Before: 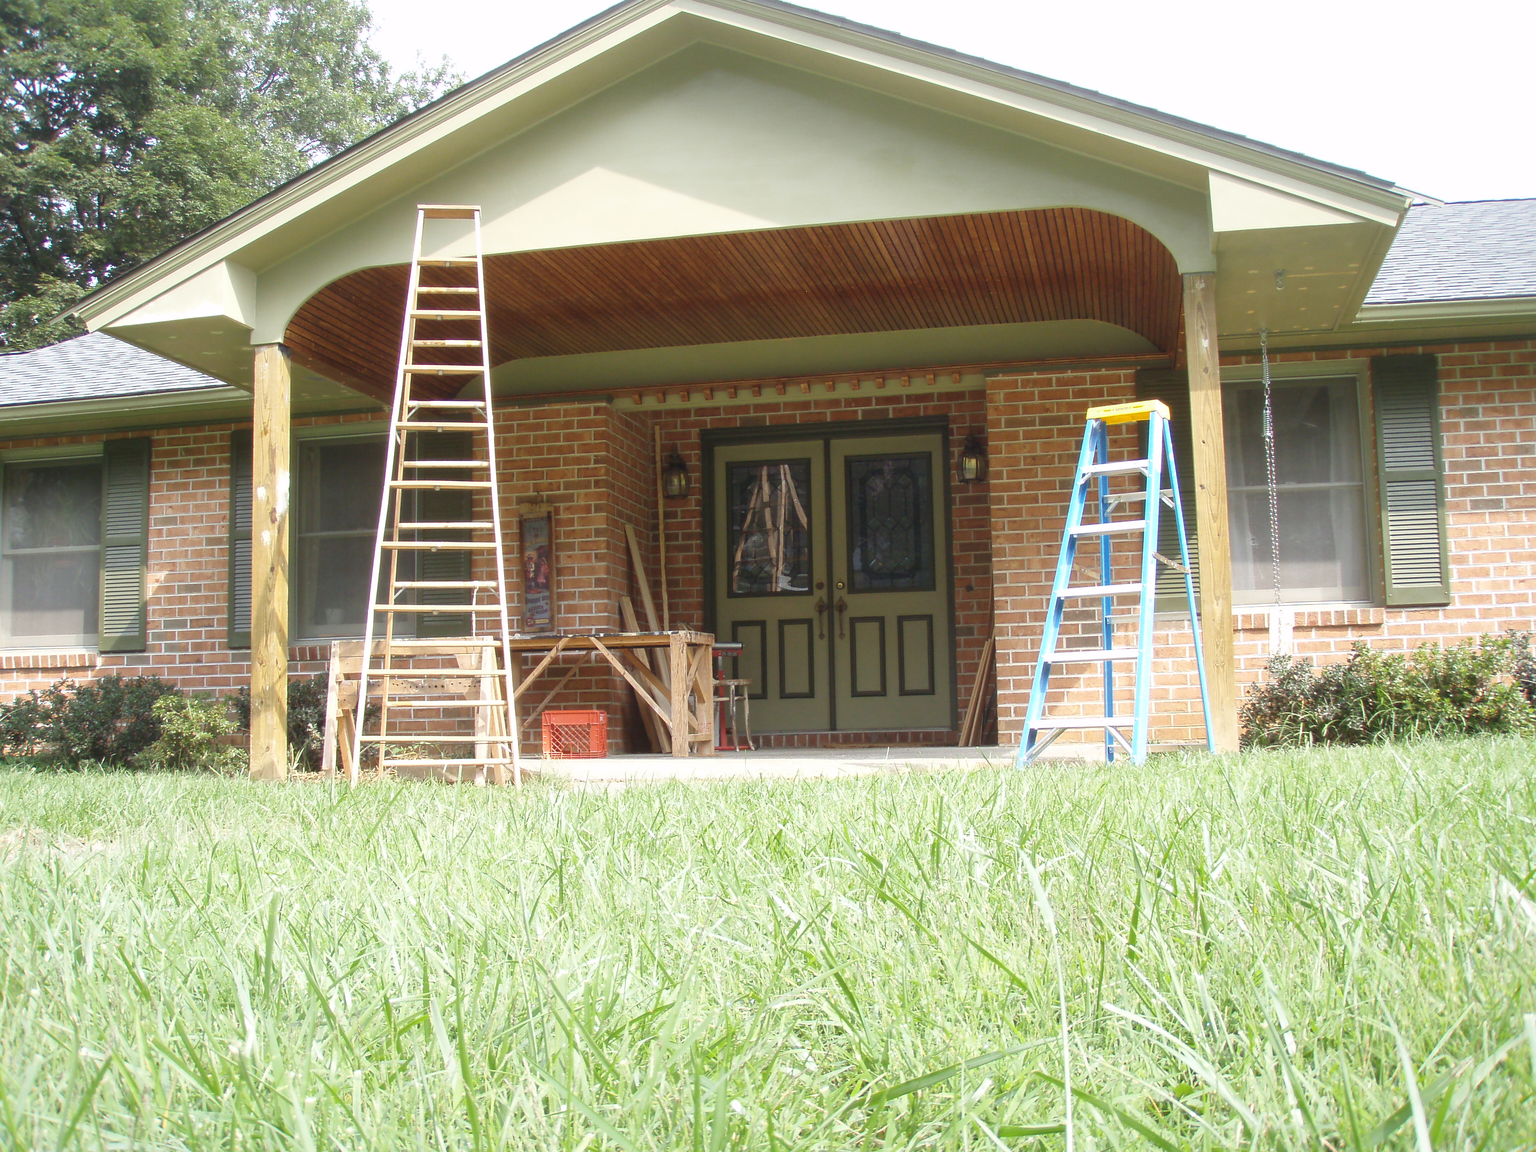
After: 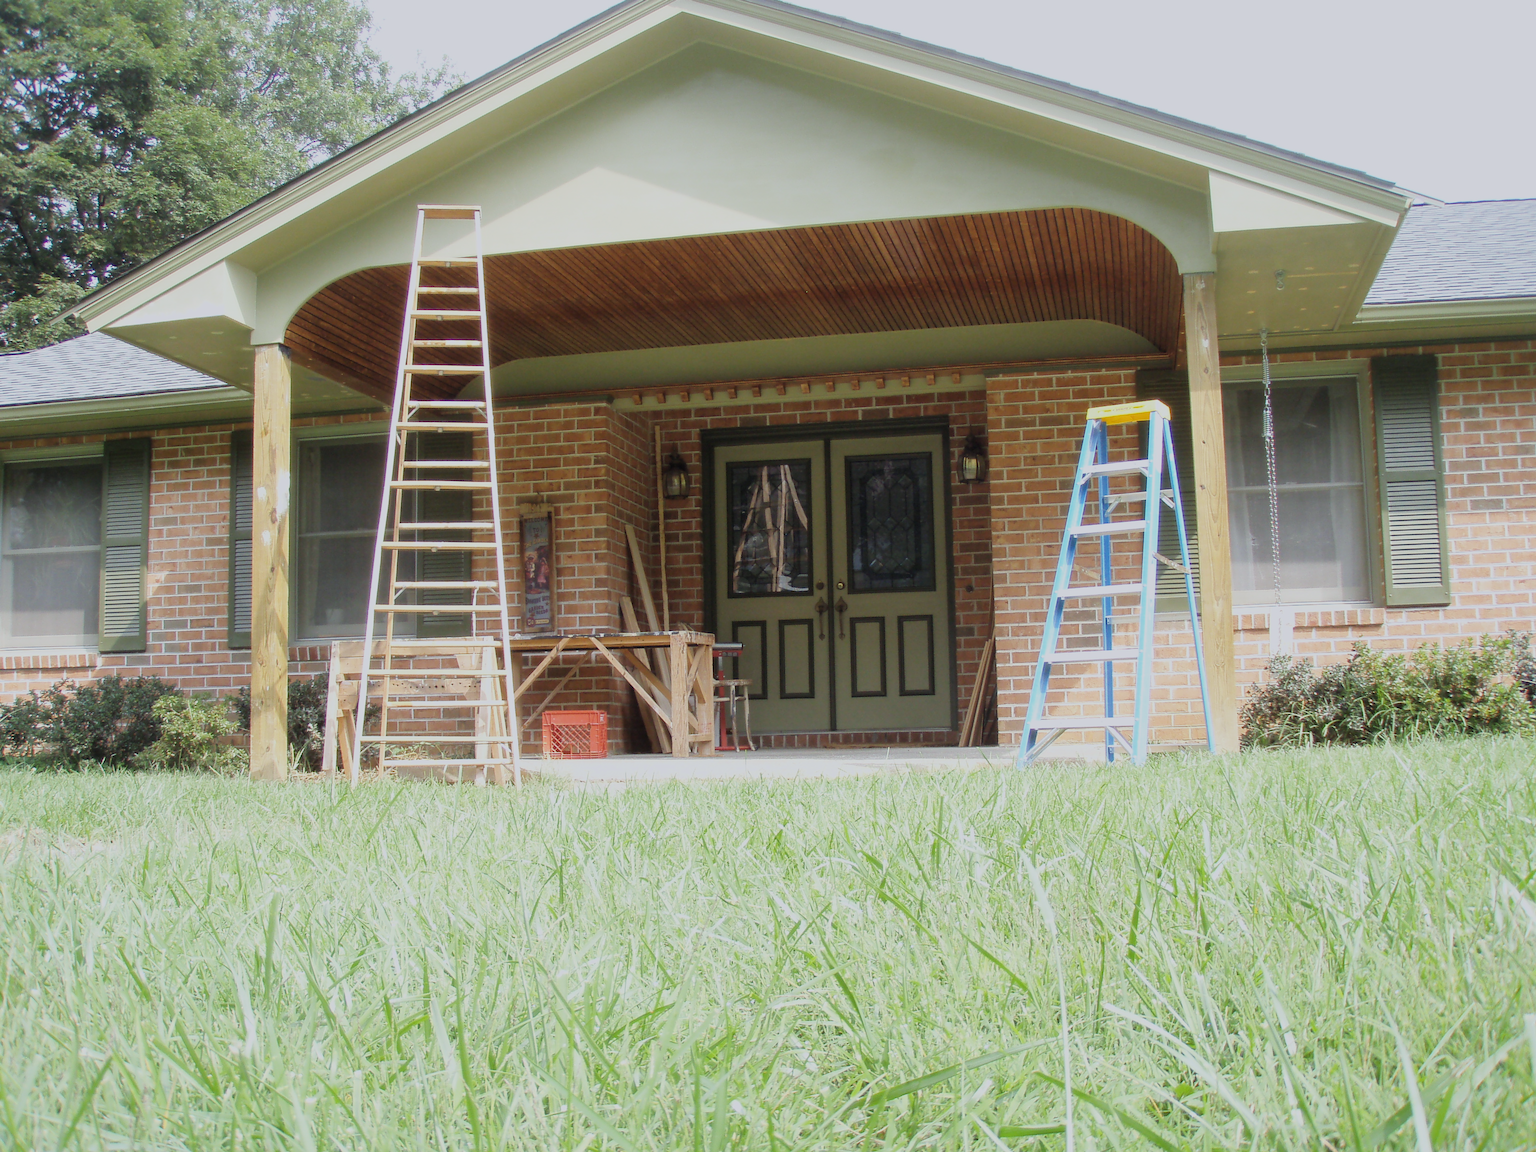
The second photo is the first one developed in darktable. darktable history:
white balance: red 0.976, blue 1.04
filmic rgb: black relative exposure -7.65 EV, white relative exposure 4.56 EV, hardness 3.61
